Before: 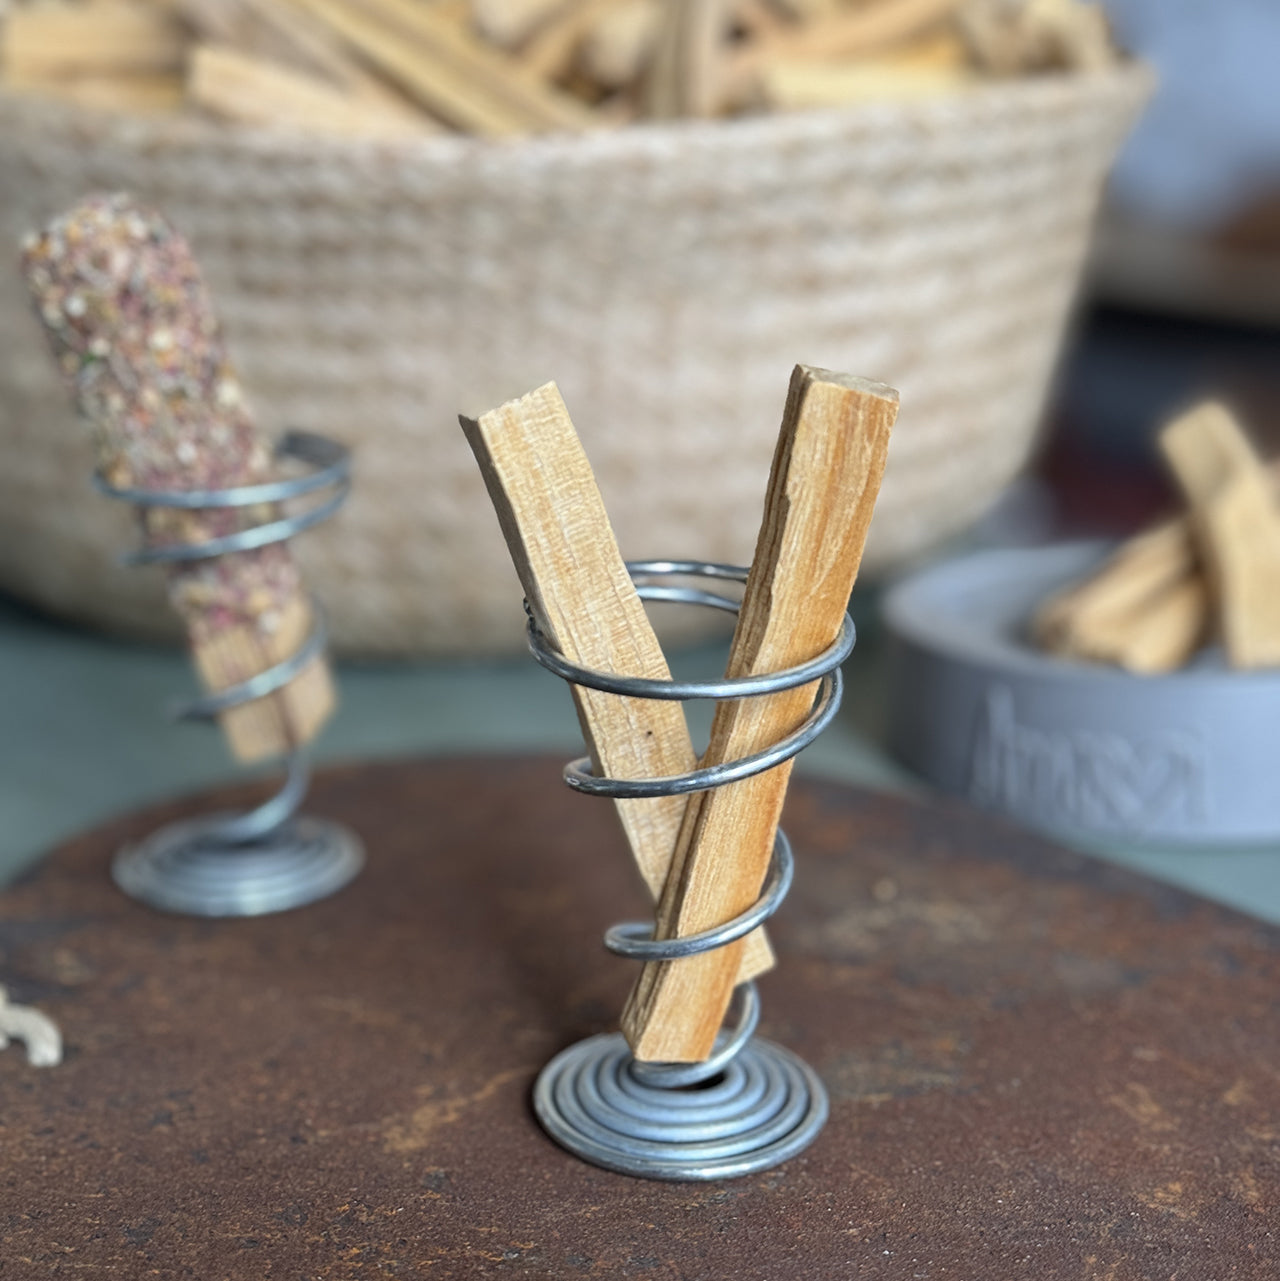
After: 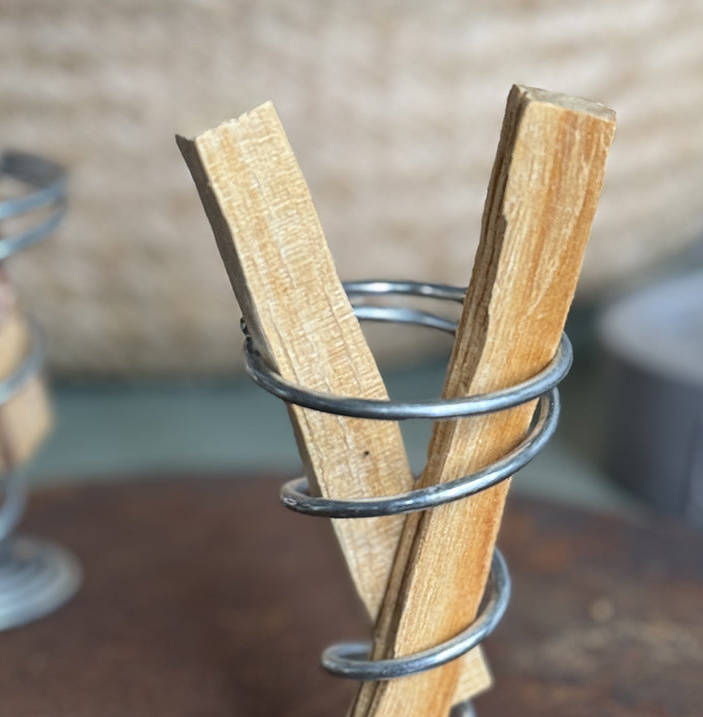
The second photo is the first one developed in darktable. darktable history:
crop and rotate: left 22.112%, top 21.899%, right 22.934%, bottom 22.119%
